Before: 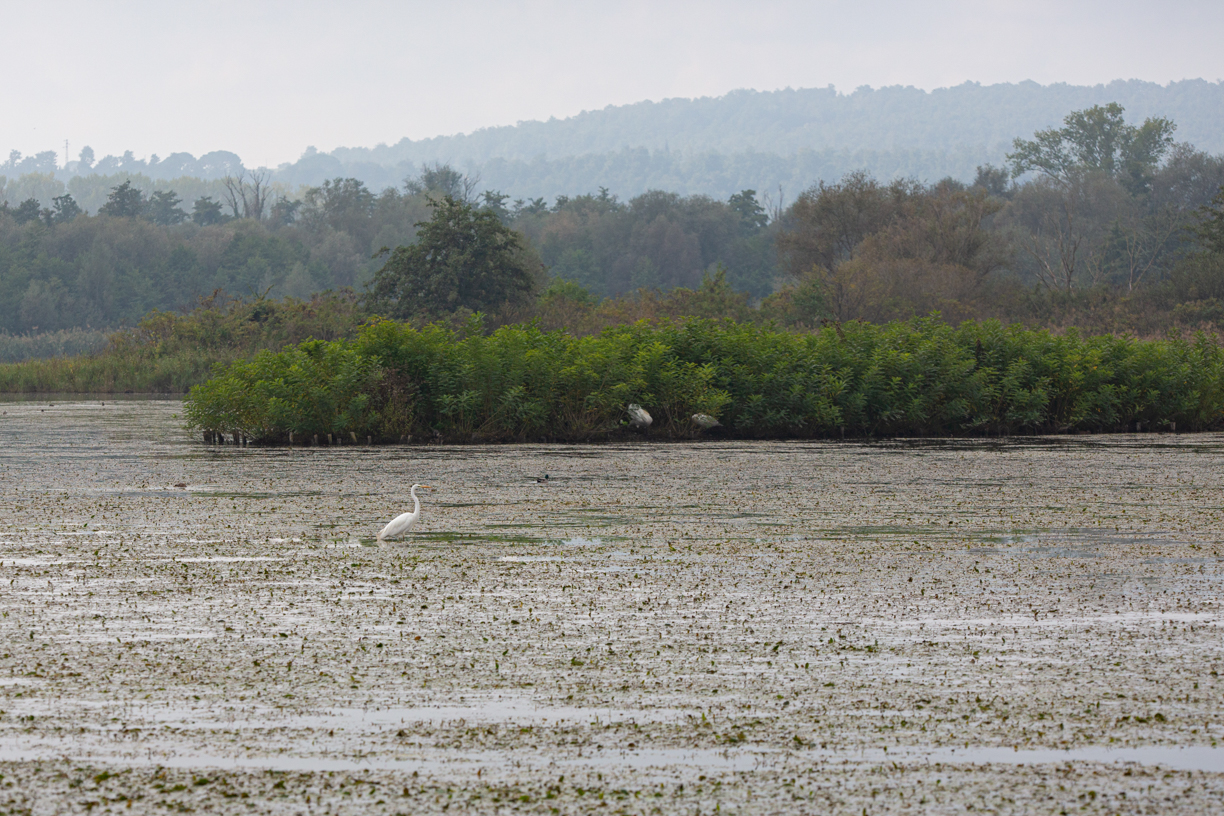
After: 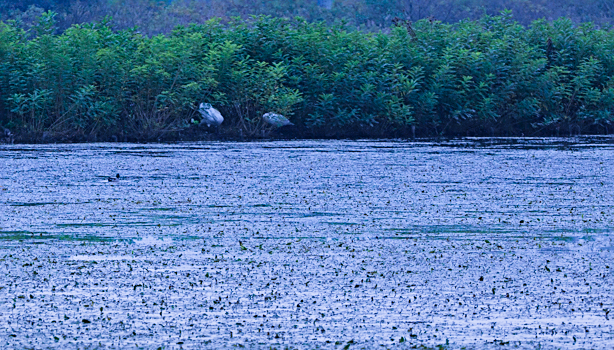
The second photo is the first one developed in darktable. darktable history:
exposure: black level correction -0.002, exposure 0.534 EV, compensate highlight preservation false
sharpen: on, module defaults
filmic rgb: middle gray luminance 29.05%, black relative exposure -10.32 EV, white relative exposure 5.49 EV, target black luminance 0%, hardness 3.93, latitude 2.02%, contrast 1.131, highlights saturation mix 5.11%, shadows ↔ highlights balance 15.81%, color science v4 (2020)
color calibration: illuminant custom, x 0.461, y 0.429, temperature 2606.51 K
crop: left 35.093%, top 36.961%, right 14.724%, bottom 20.028%
shadows and highlights: shadows 24.32, highlights -77.3, soften with gaussian
